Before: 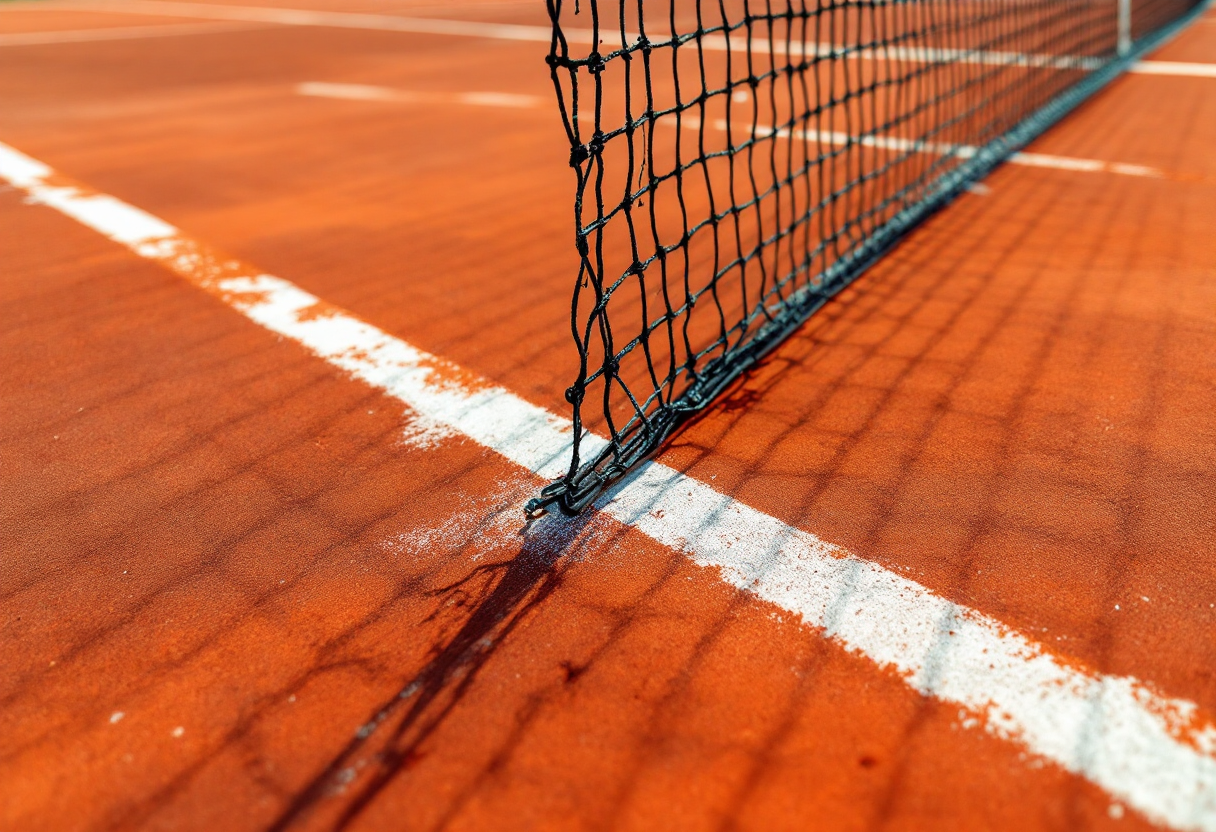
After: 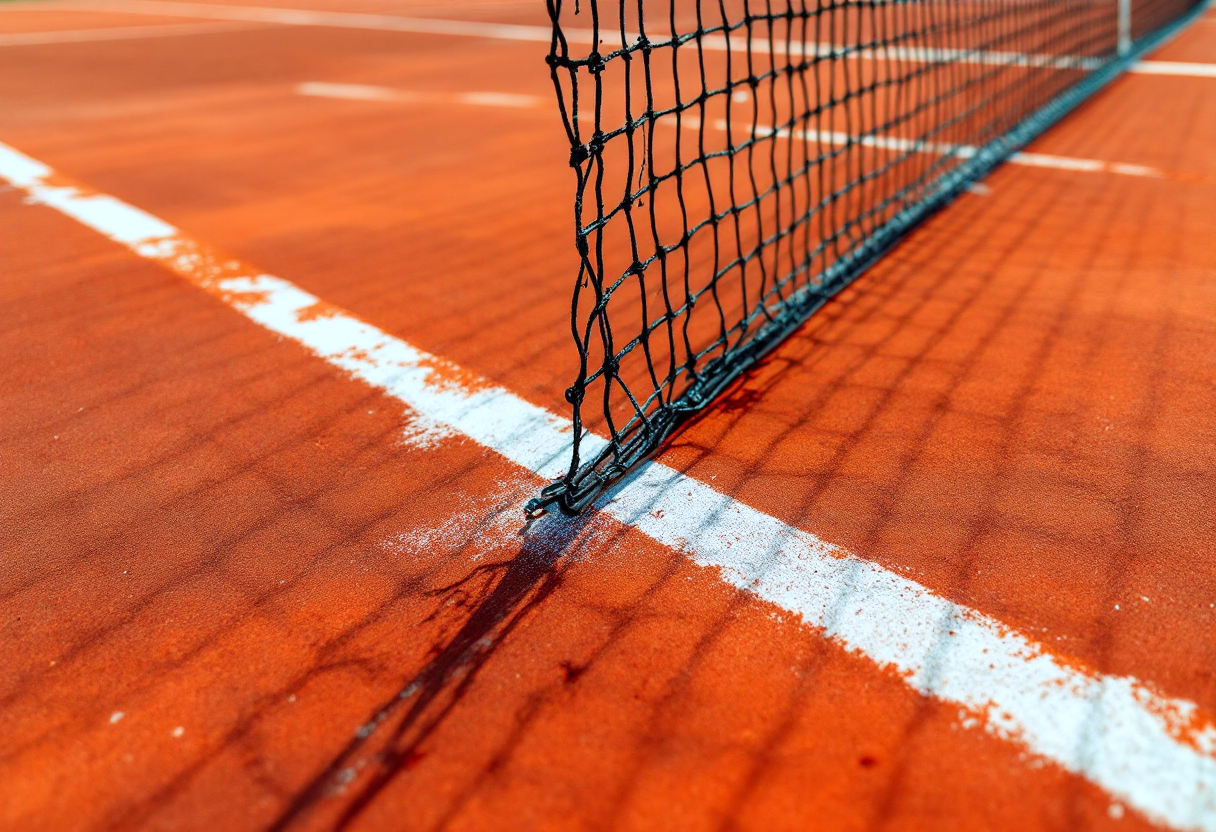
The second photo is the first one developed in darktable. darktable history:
color correction: highlights a* -4.18, highlights b* -10.81
contrast brightness saturation: saturation 0.13
